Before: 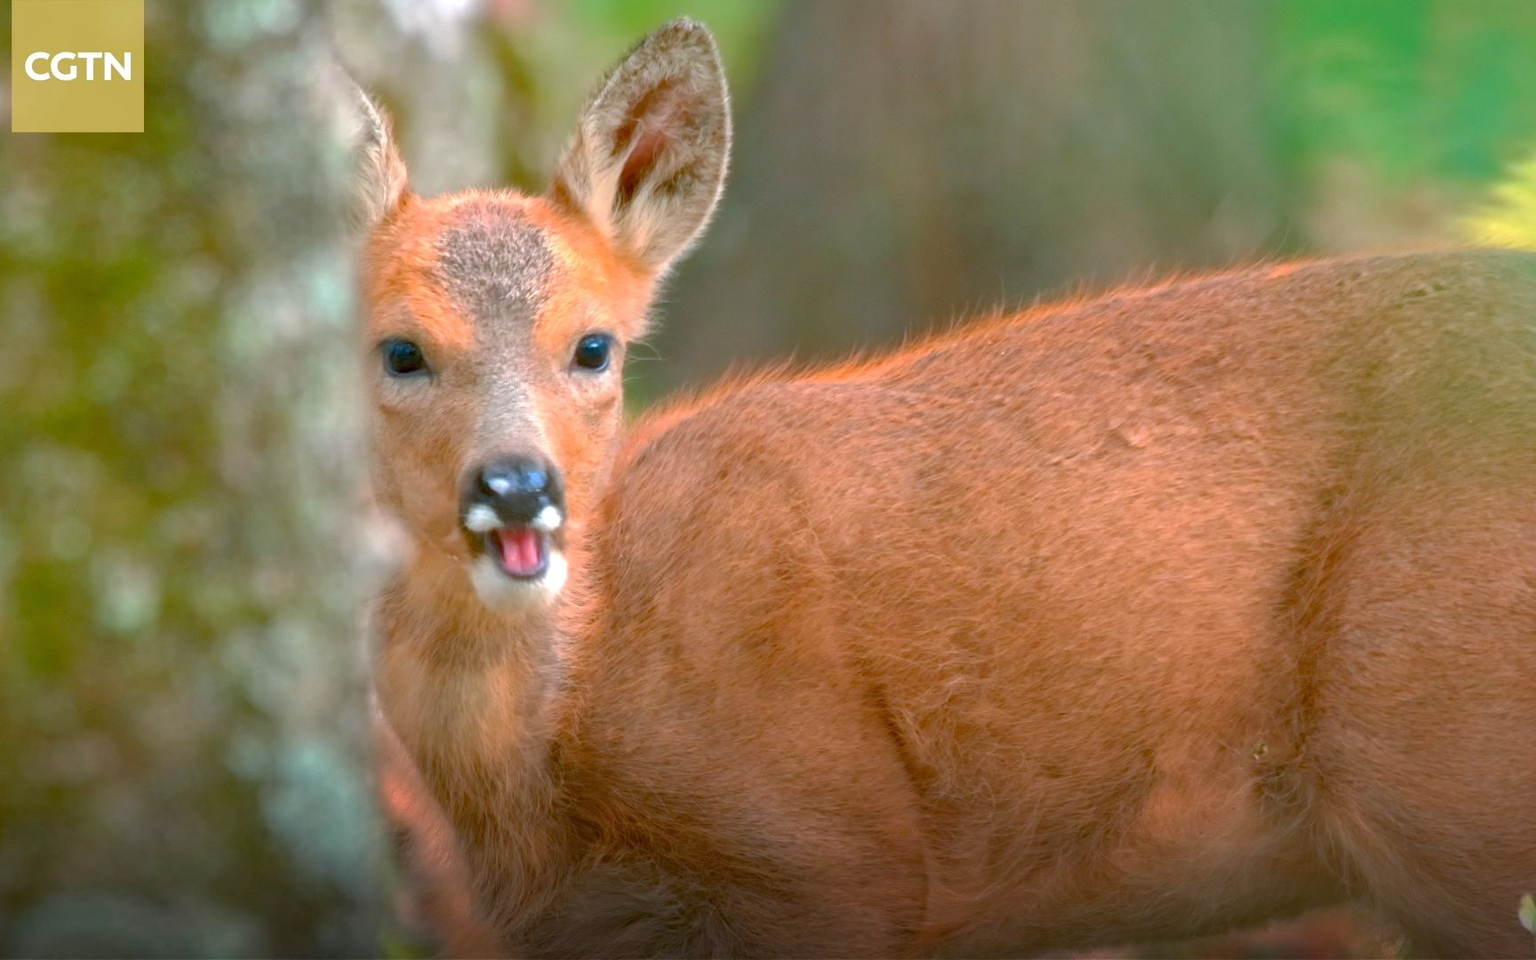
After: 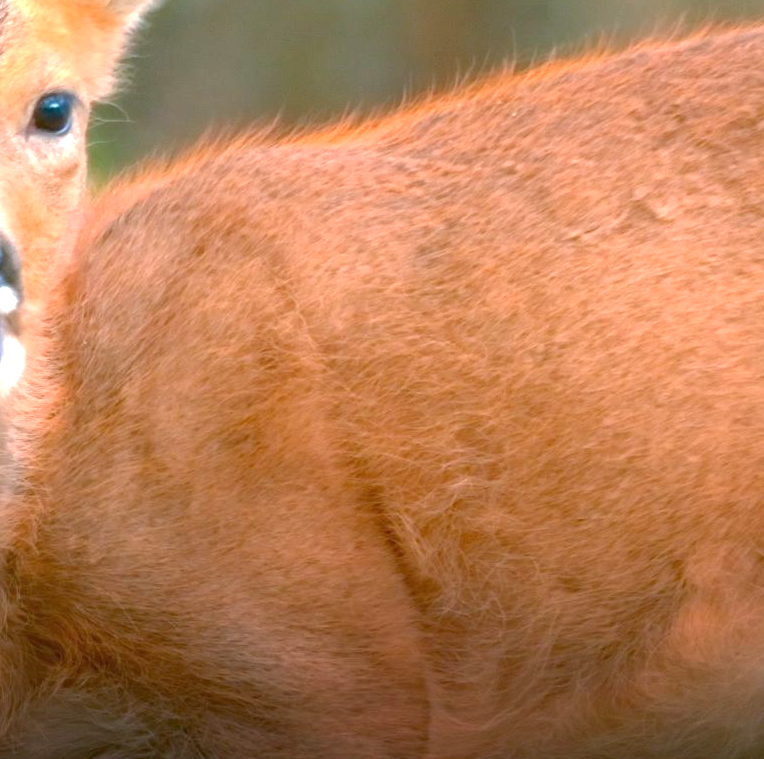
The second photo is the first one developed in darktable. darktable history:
exposure: black level correction 0, exposure 0.498 EV, compensate exposure bias true, compensate highlight preservation false
crop: left 35.587%, top 26.267%, right 20.151%, bottom 3.396%
